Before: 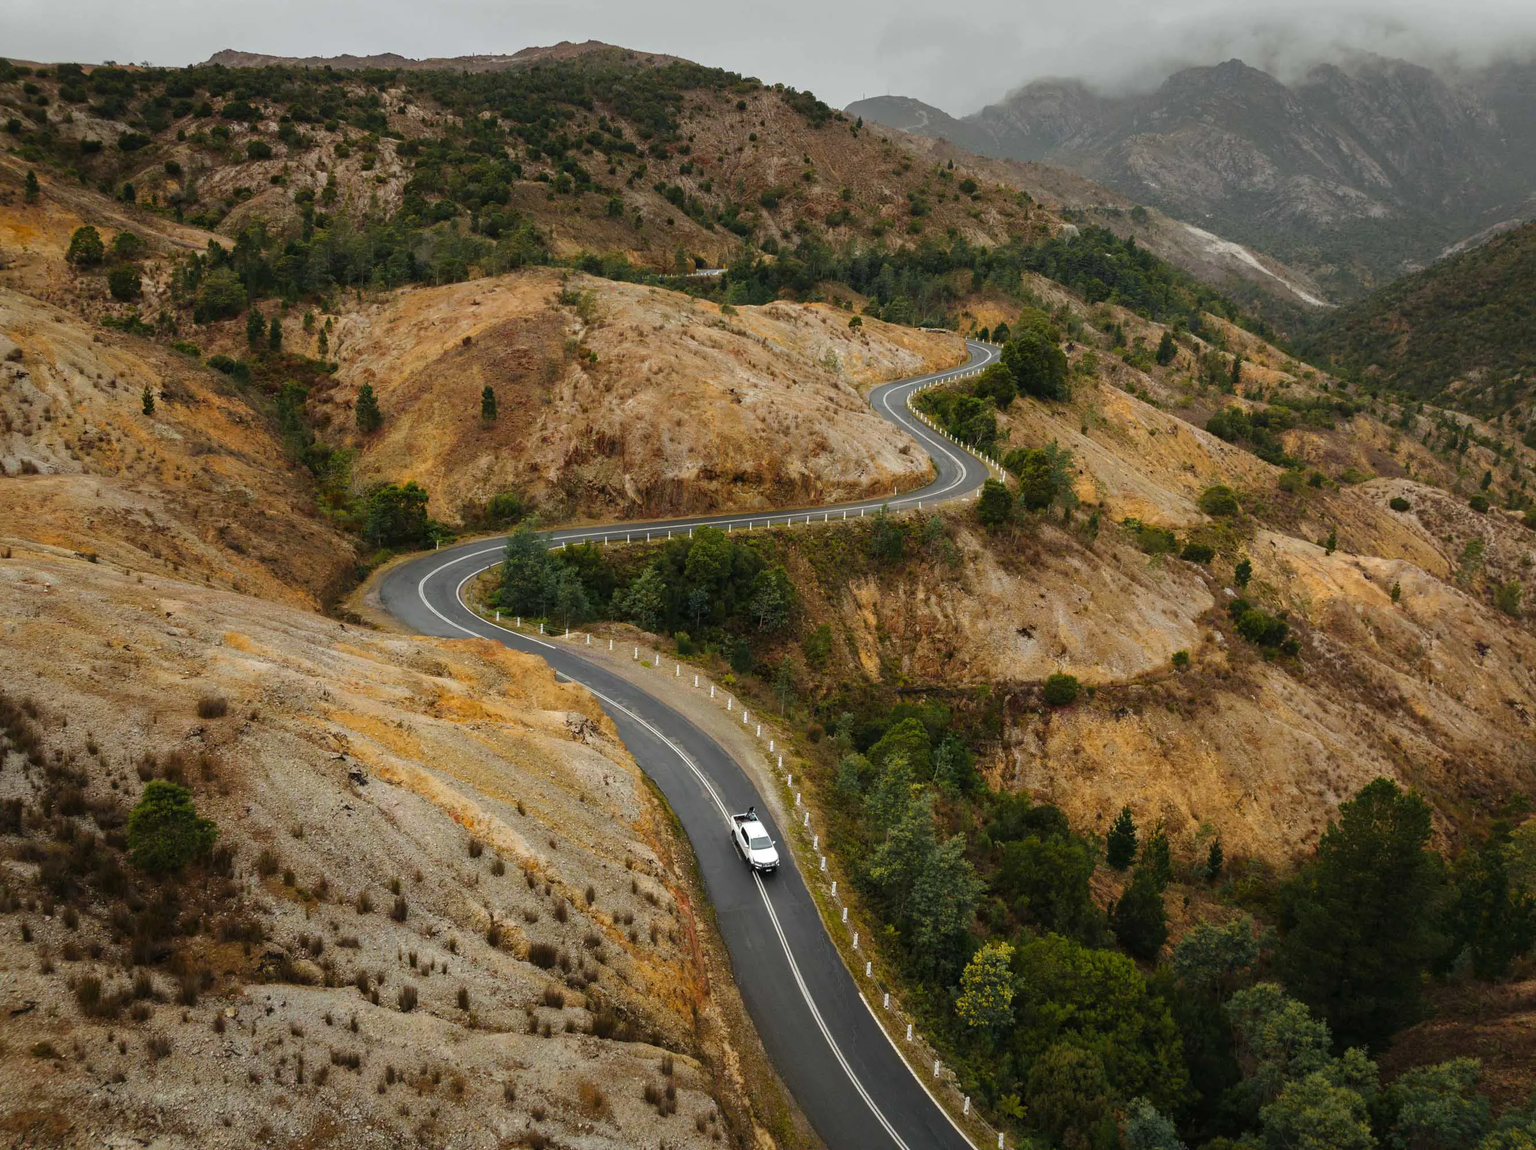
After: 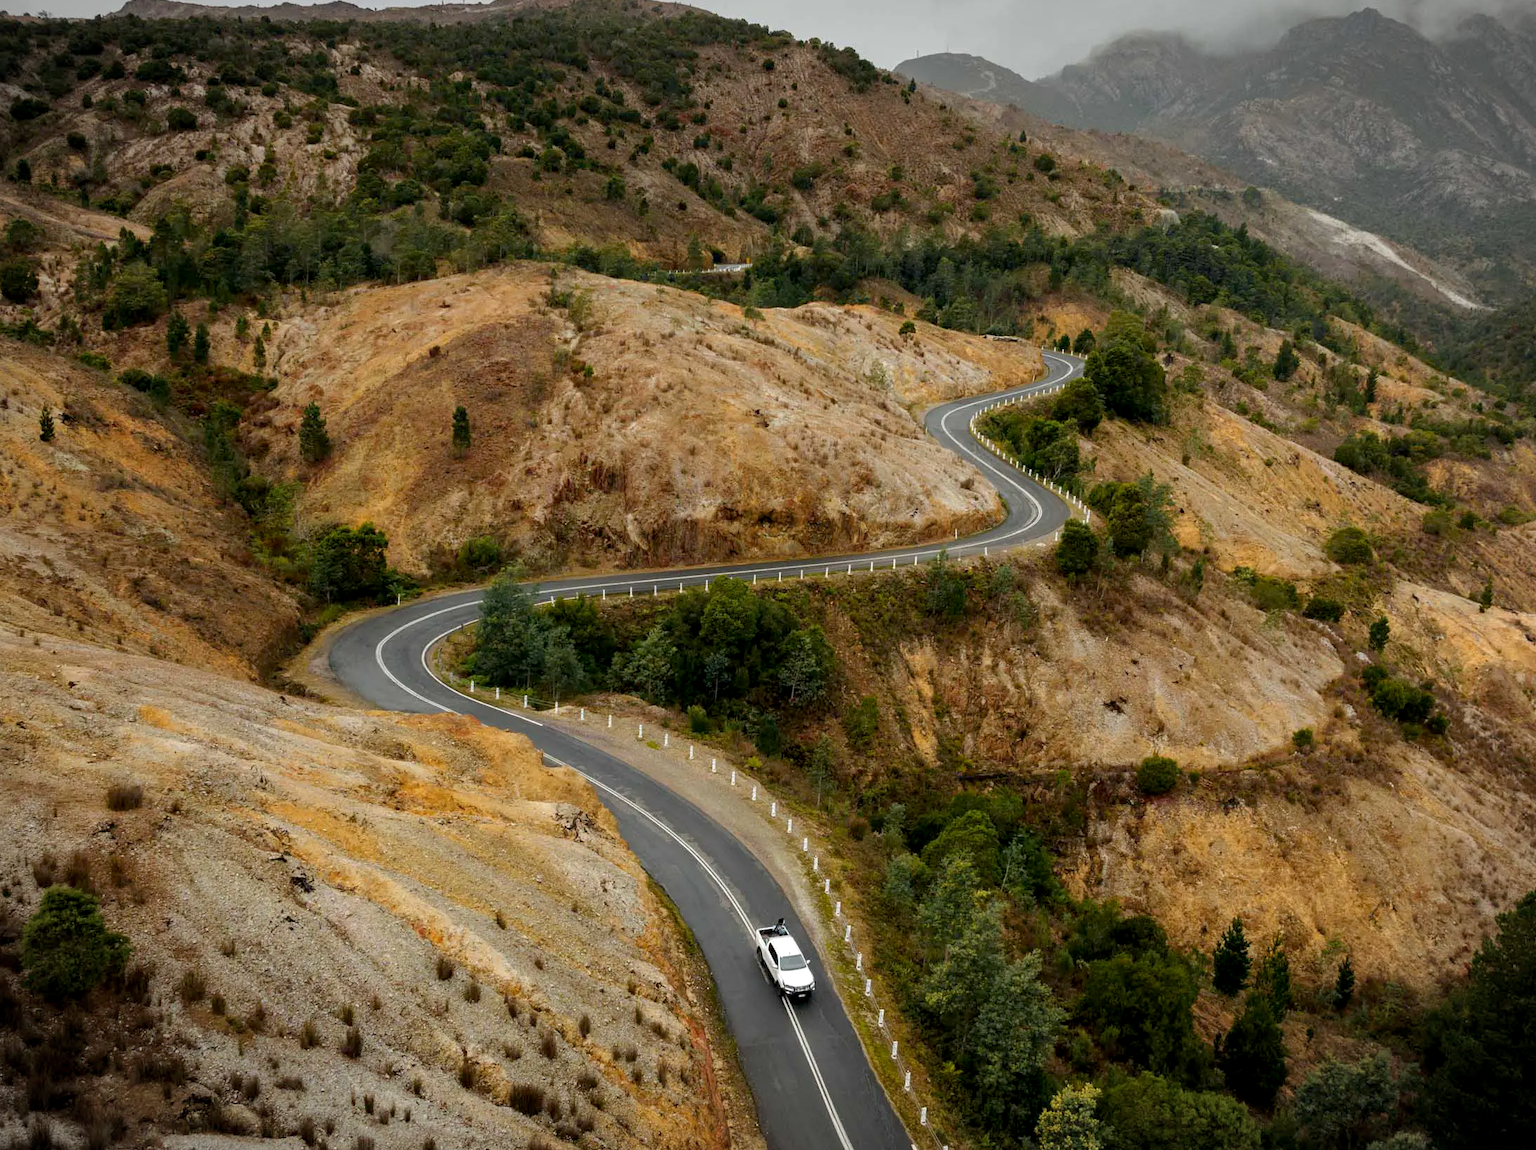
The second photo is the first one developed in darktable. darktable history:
crop and rotate: left 7.196%, top 4.574%, right 10.605%, bottom 13.178%
white balance: emerald 1
vignetting: fall-off start 100%, brightness -0.282, width/height ratio 1.31
exposure: black level correction 0.007, exposure 0.093 EV, compensate highlight preservation false
color balance rgb: perceptual saturation grading › global saturation -3%
